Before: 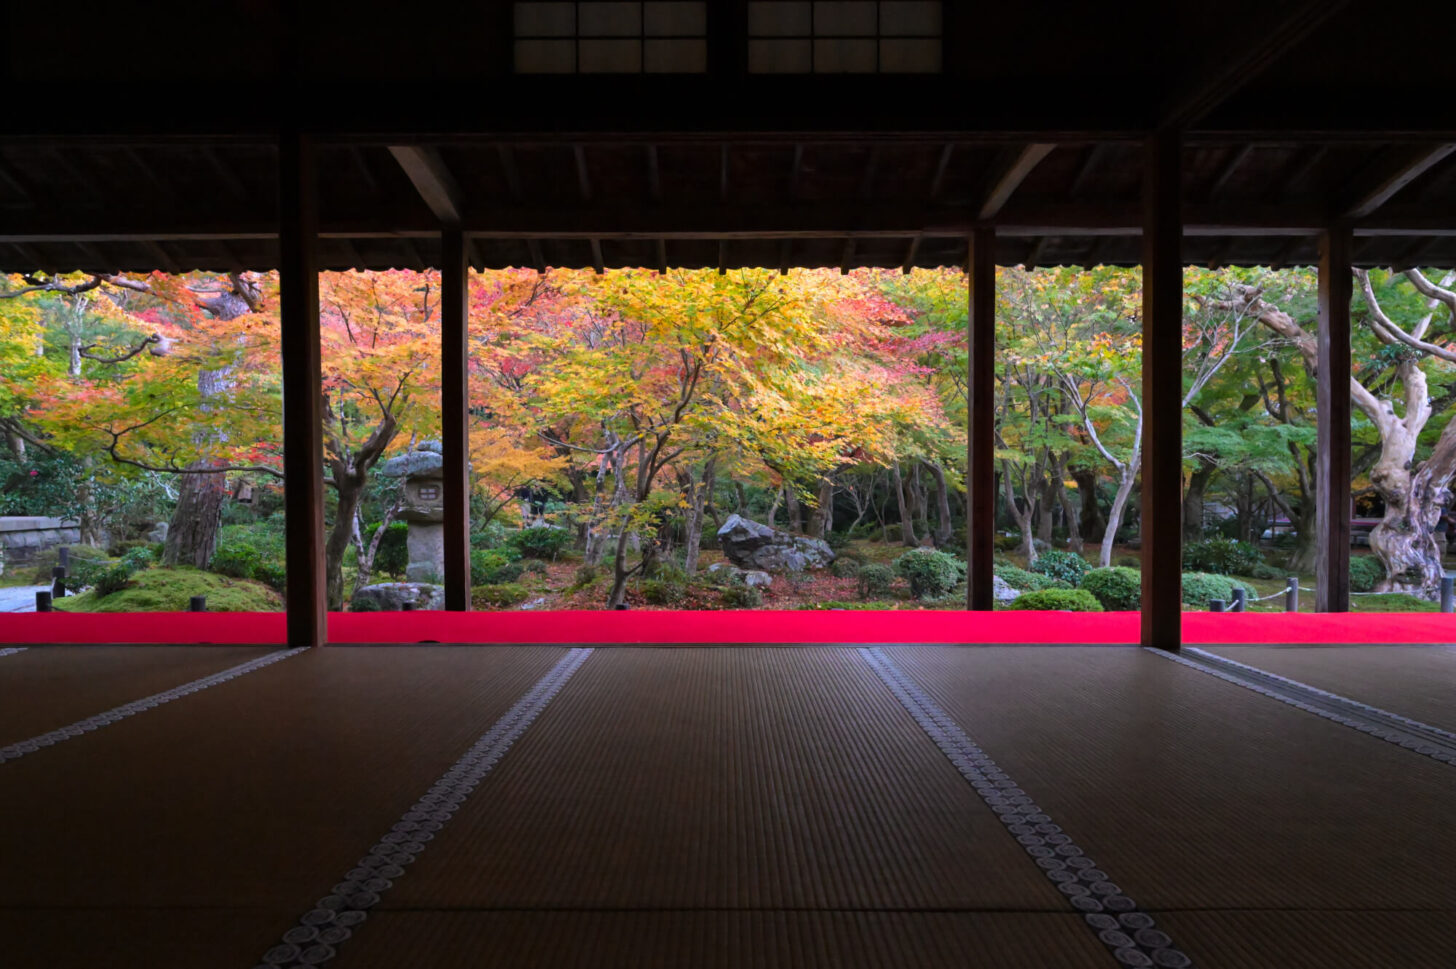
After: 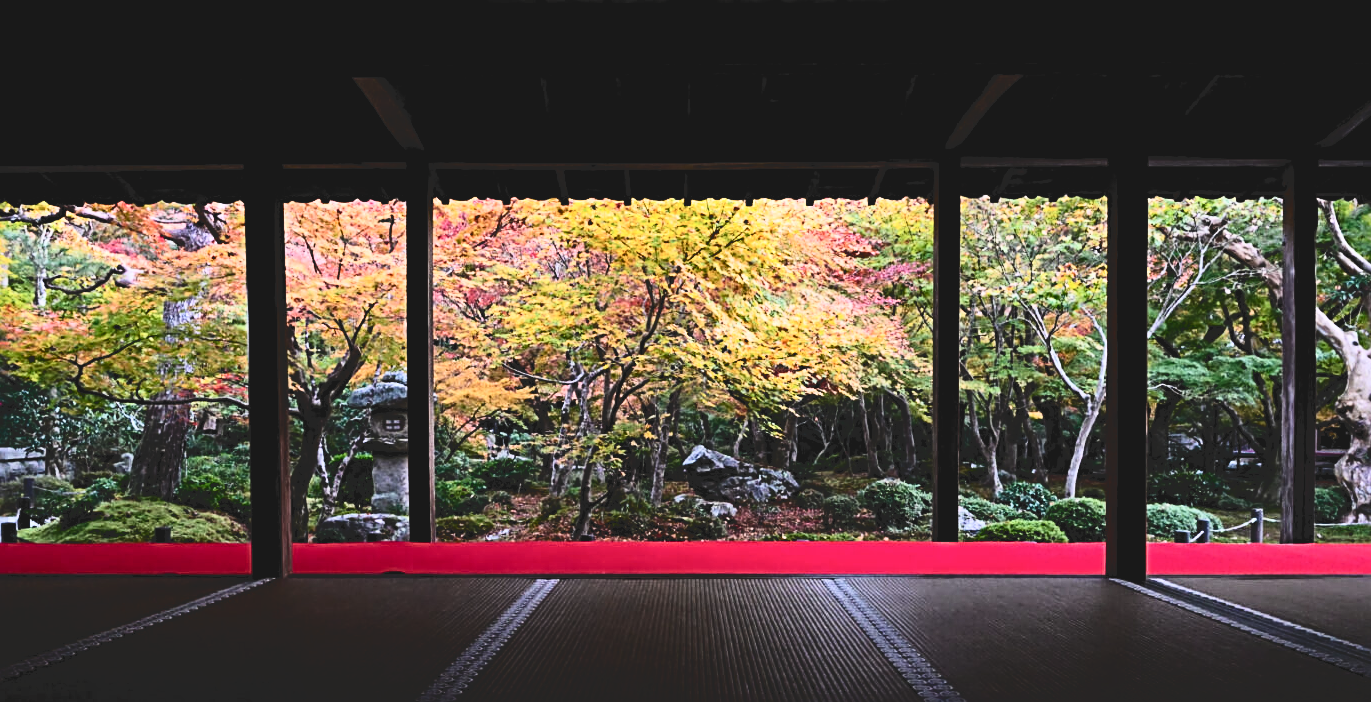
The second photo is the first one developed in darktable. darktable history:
crop: left 2.447%, top 7.222%, right 3.336%, bottom 20.275%
filmic rgb: black relative exposure -5 EV, white relative exposure 3.99 EV, hardness 2.89, contrast 1.384, highlights saturation mix -20.43%
tone curve: curves: ch0 [(0, 0) (0.003, 0.142) (0.011, 0.142) (0.025, 0.147) (0.044, 0.147) (0.069, 0.152) (0.1, 0.16) (0.136, 0.172) (0.177, 0.193) (0.224, 0.221) (0.277, 0.264) (0.335, 0.322) (0.399, 0.399) (0.468, 0.49) (0.543, 0.593) (0.623, 0.723) (0.709, 0.841) (0.801, 0.925) (0.898, 0.976) (1, 1)], color space Lab, independent channels, preserve colors none
exposure: exposure -0.048 EV, compensate highlight preservation false
sharpen: radius 3.049, amount 0.765
